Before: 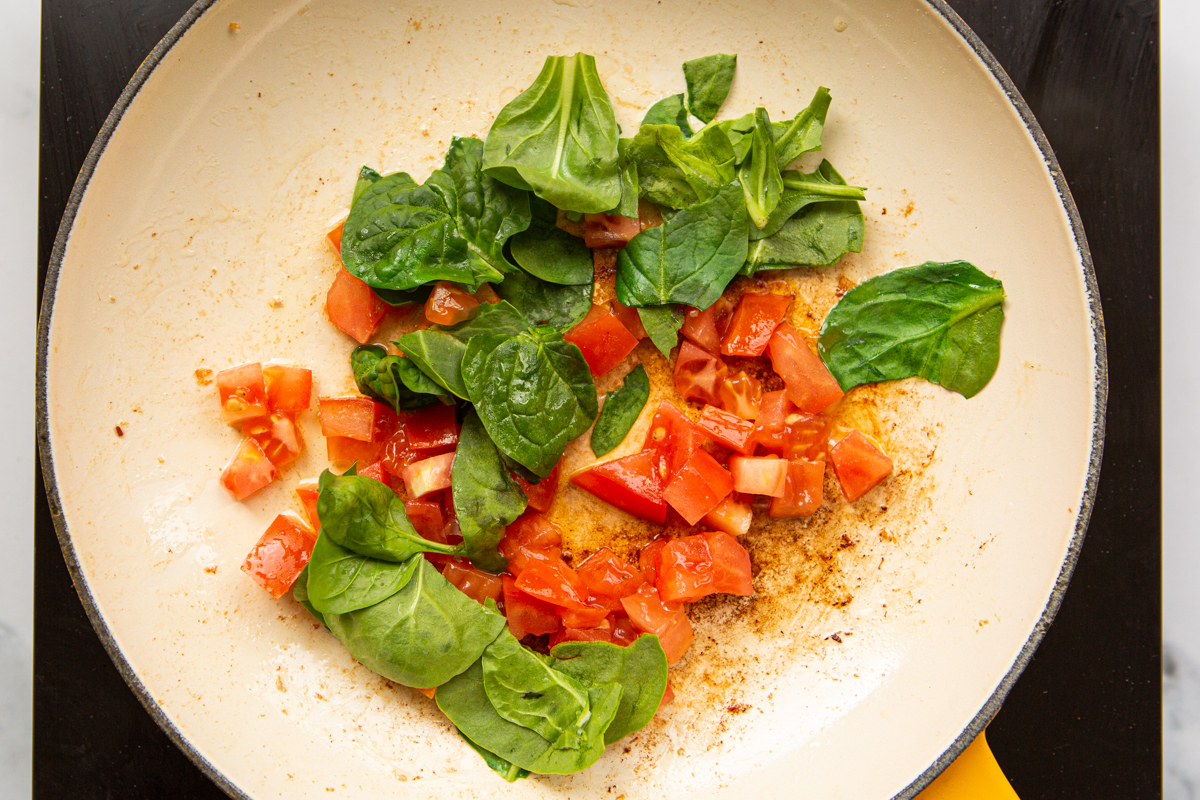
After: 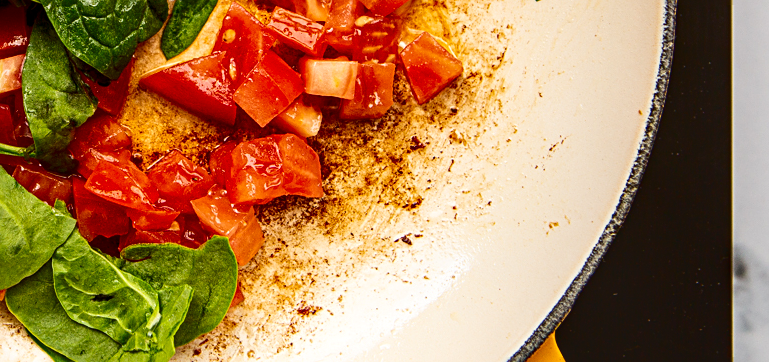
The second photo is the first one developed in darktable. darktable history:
crop and rotate: left 35.874%, top 49.785%, bottom 4.884%
sharpen: on, module defaults
local contrast: on, module defaults
contrast brightness saturation: contrast 0.192, brightness -0.23, saturation 0.119
